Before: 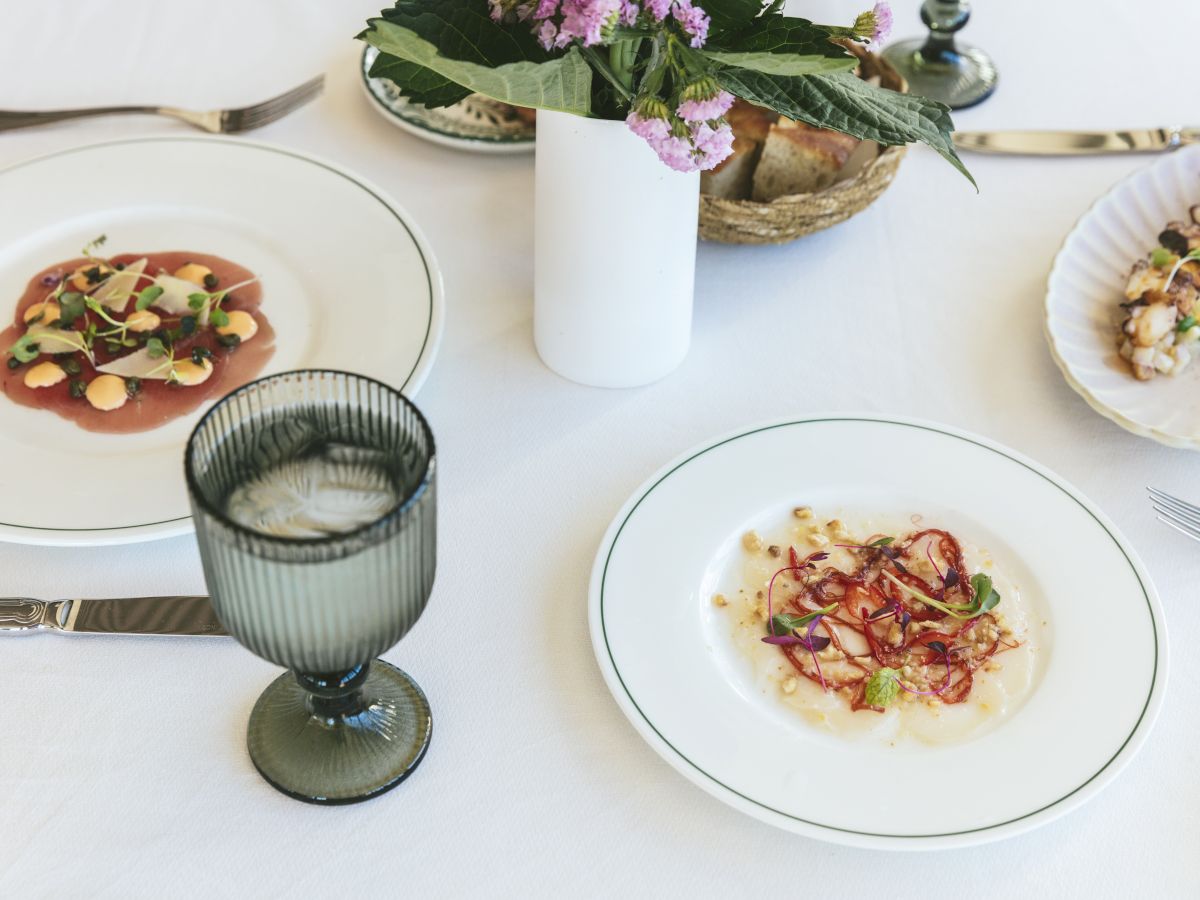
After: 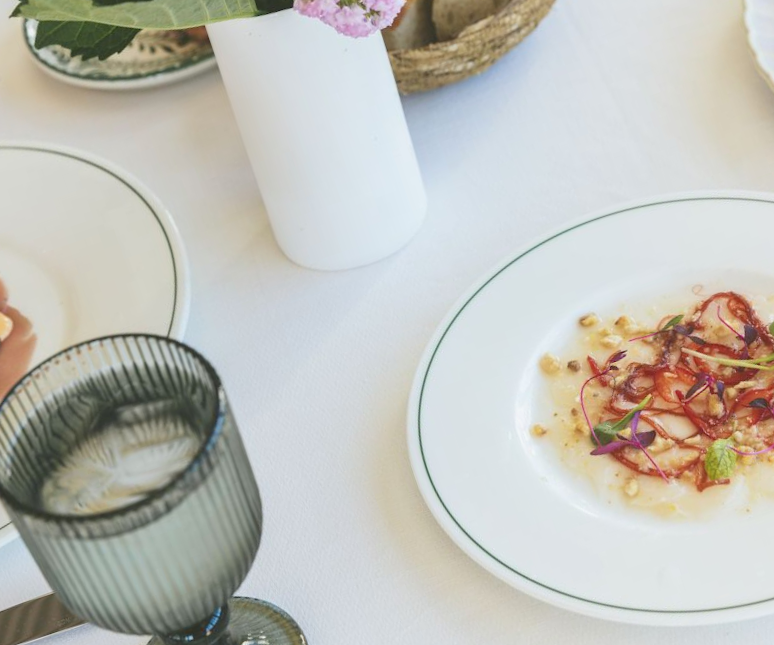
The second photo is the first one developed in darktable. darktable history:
crop and rotate: angle 18.94°, left 6.908%, right 4.057%, bottom 1.143%
local contrast: highlights 70%, shadows 66%, detail 84%, midtone range 0.323
